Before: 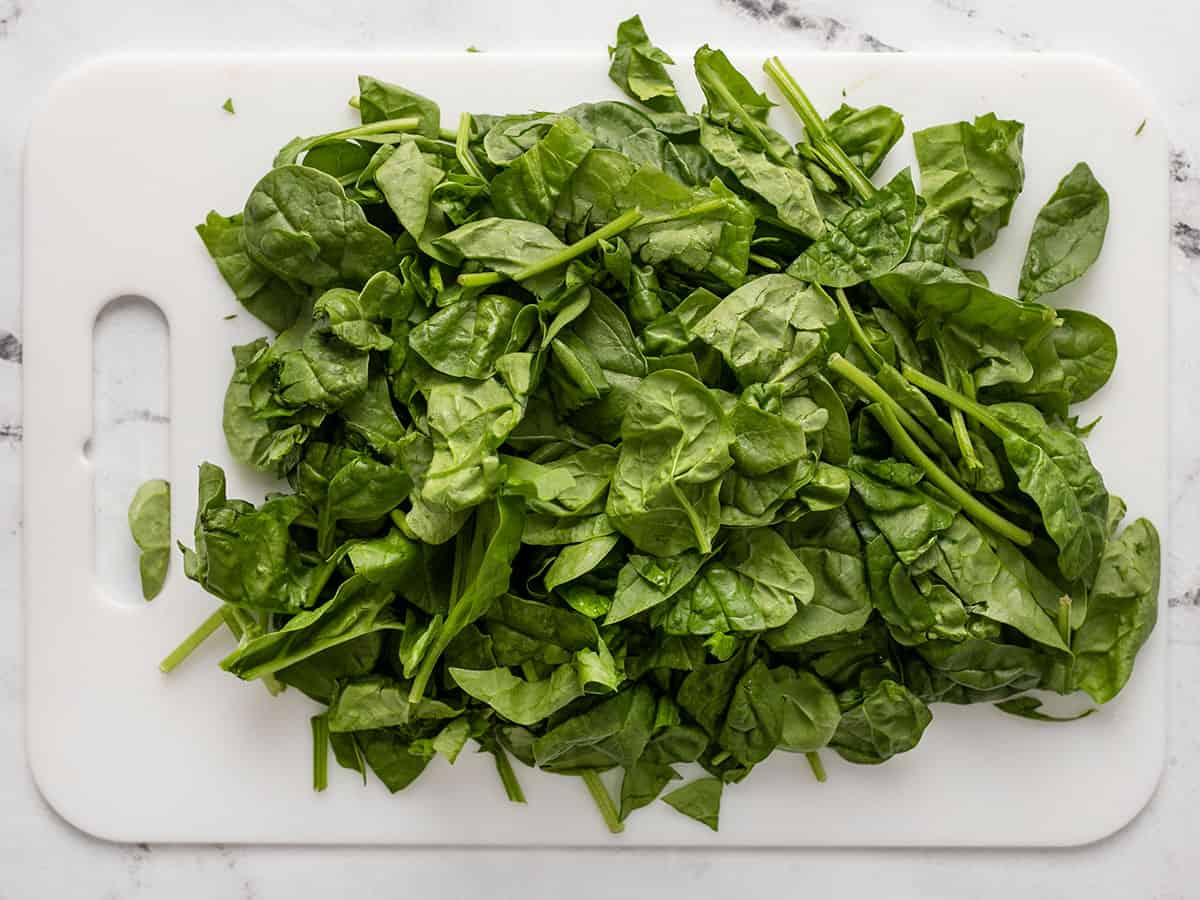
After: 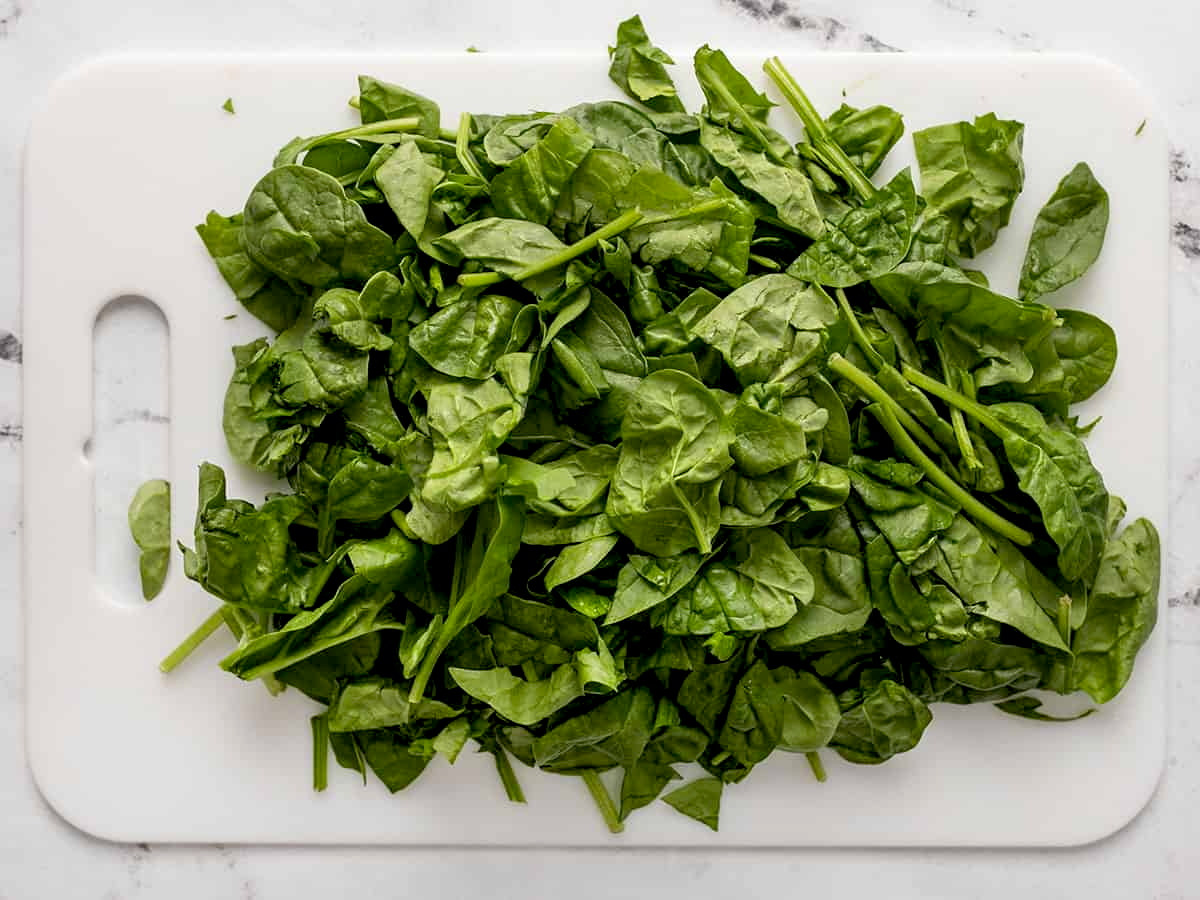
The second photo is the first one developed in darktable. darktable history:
exposure: black level correction 0.01, exposure 0.017 EV, compensate highlight preservation false
